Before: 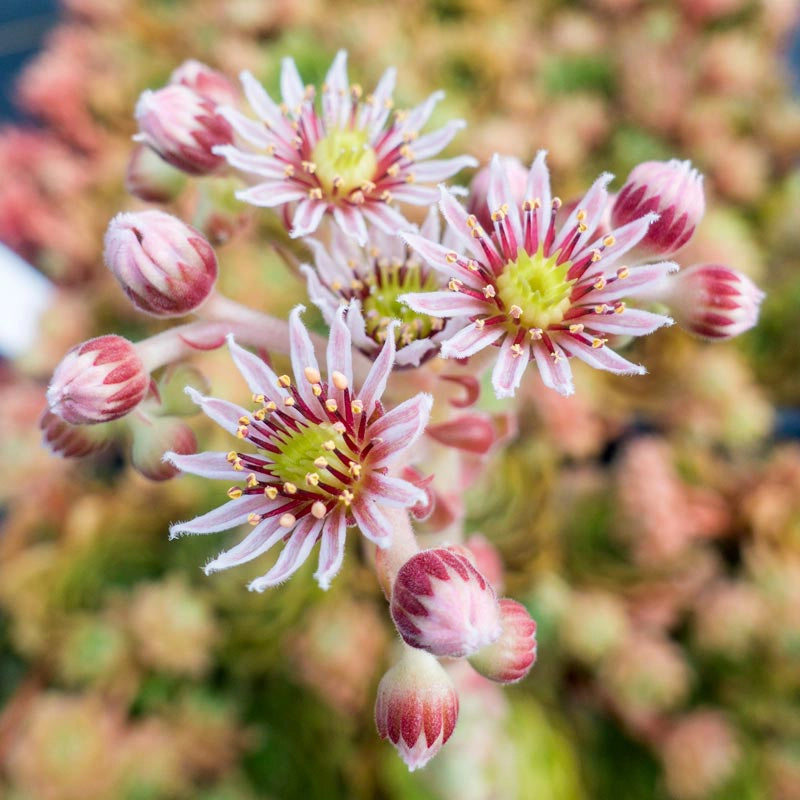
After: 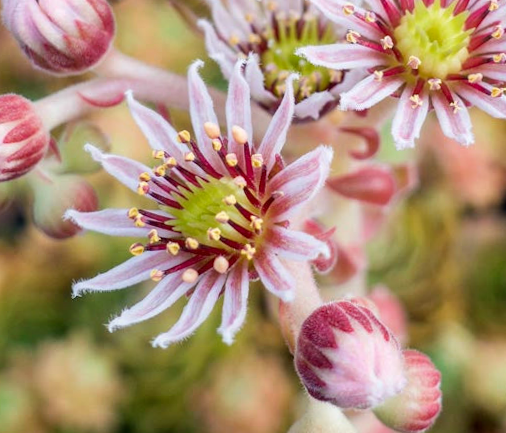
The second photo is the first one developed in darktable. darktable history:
crop: left 13.312%, top 31.28%, right 24.627%, bottom 15.582%
shadows and highlights: shadows 37.27, highlights -28.18, soften with gaussian
rotate and perspective: rotation -1.17°, automatic cropping off
